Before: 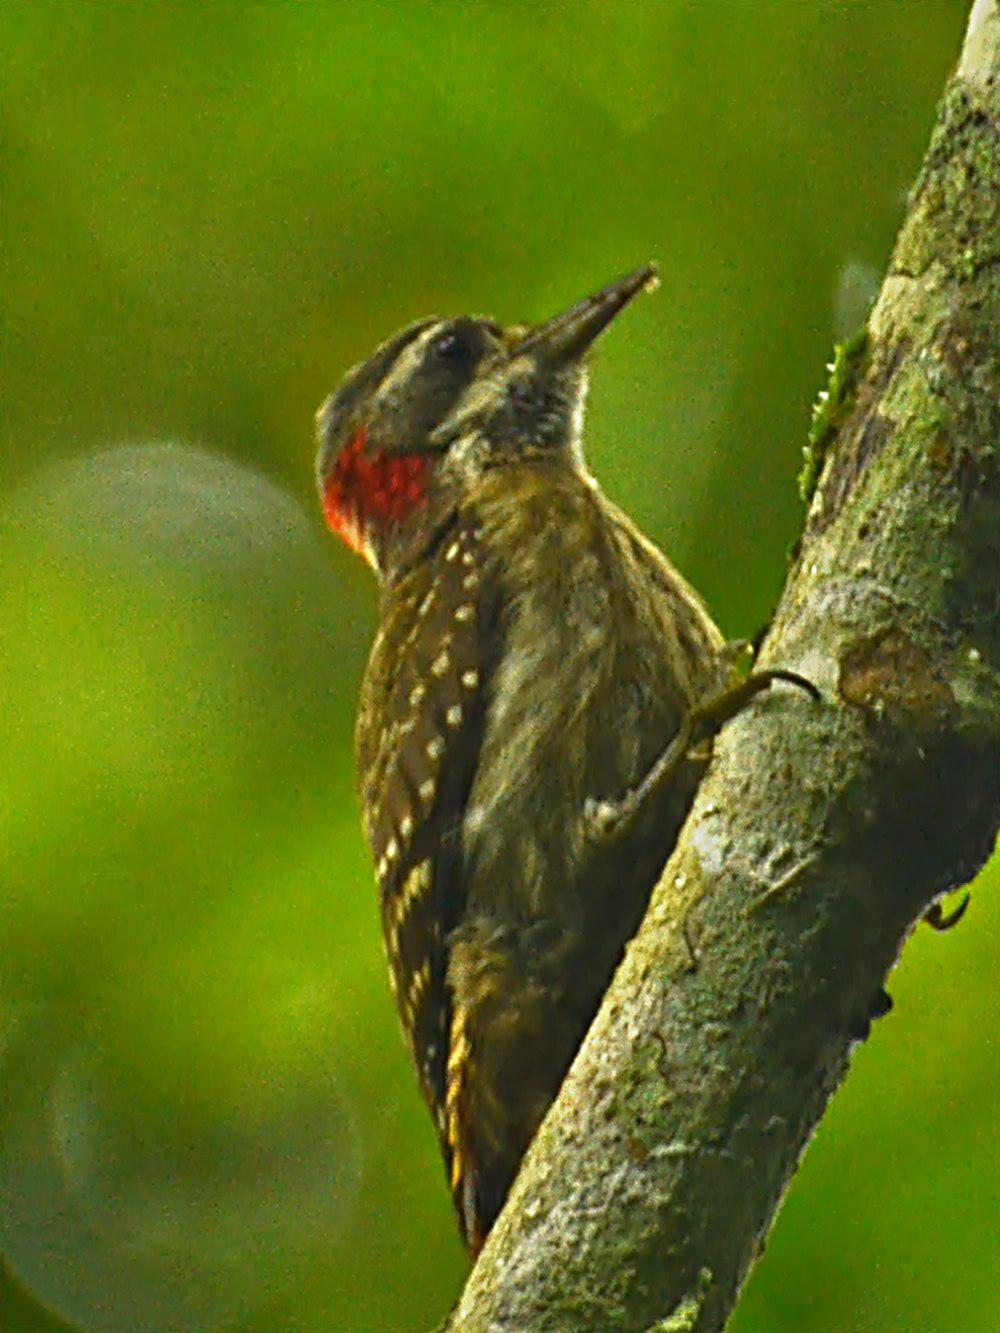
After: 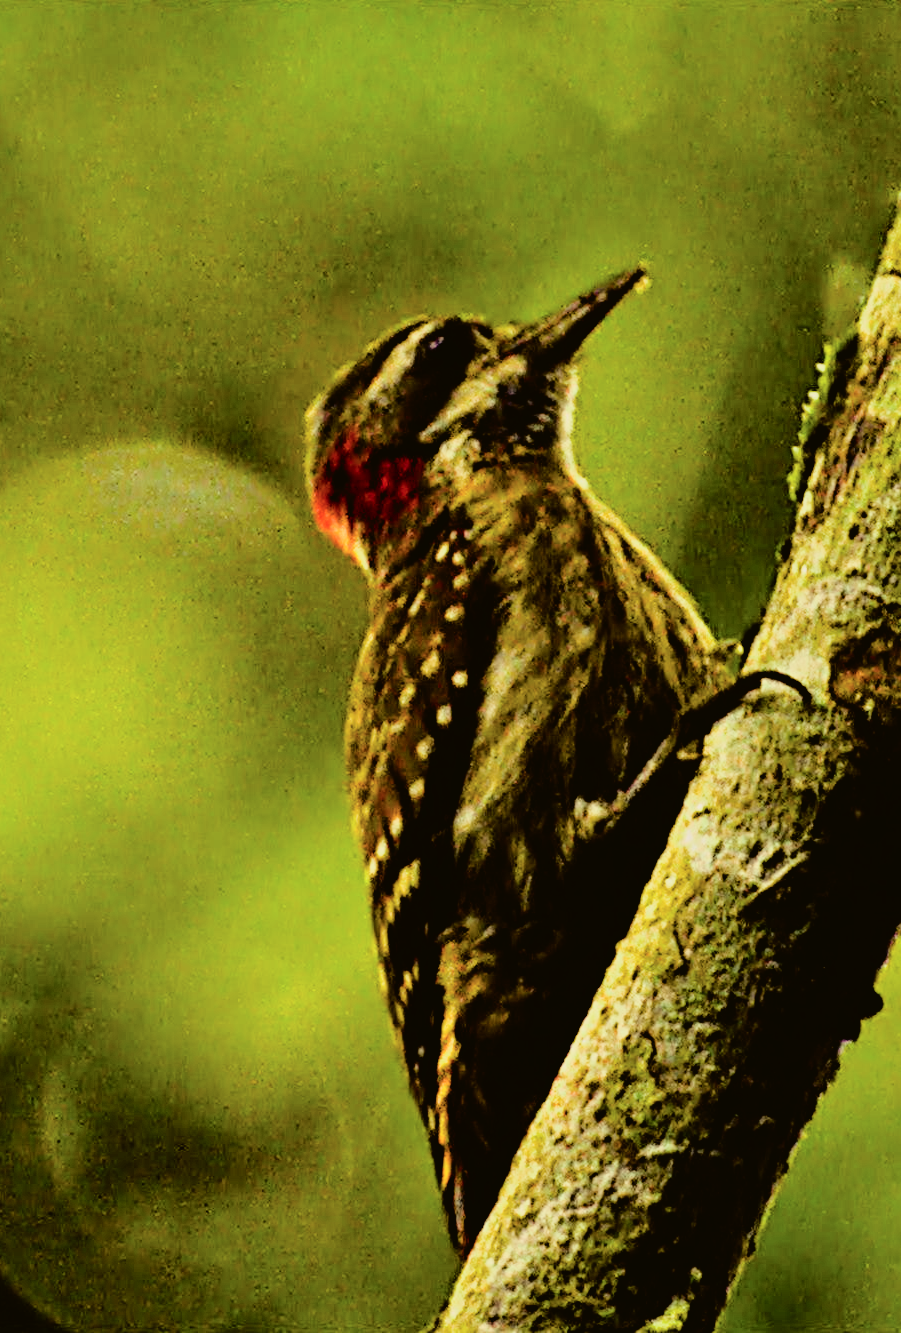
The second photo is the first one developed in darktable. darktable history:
filmic rgb: black relative exposure -3.21 EV, white relative exposure 7.02 EV, hardness 1.46, contrast 1.35
color balance rgb: shadows lift › luminance -21.66%, shadows lift › chroma 8.98%, shadows lift › hue 283.37°, power › chroma 1.55%, power › hue 25.59°, highlights gain › luminance 6.08%, highlights gain › chroma 2.55%, highlights gain › hue 90°, global offset › luminance -0.87%, perceptual saturation grading › global saturation 27.49%, perceptual saturation grading › highlights -28.39%, perceptual saturation grading › mid-tones 15.22%, perceptual saturation grading › shadows 33.98%, perceptual brilliance grading › highlights 10%, perceptual brilliance grading › mid-tones 5%
crop and rotate: left 1.088%, right 8.807%
tone curve: curves: ch0 [(0, 0.021) (0.049, 0.044) (0.152, 0.14) (0.328, 0.377) (0.473, 0.543) (0.663, 0.734) (0.84, 0.899) (1, 0.969)]; ch1 [(0, 0) (0.302, 0.331) (0.427, 0.433) (0.472, 0.47) (0.502, 0.503) (0.527, 0.524) (0.564, 0.591) (0.602, 0.632) (0.677, 0.701) (0.859, 0.885) (1, 1)]; ch2 [(0, 0) (0.33, 0.301) (0.447, 0.44) (0.487, 0.496) (0.502, 0.516) (0.535, 0.563) (0.565, 0.6) (0.618, 0.629) (1, 1)], color space Lab, independent channels, preserve colors none
